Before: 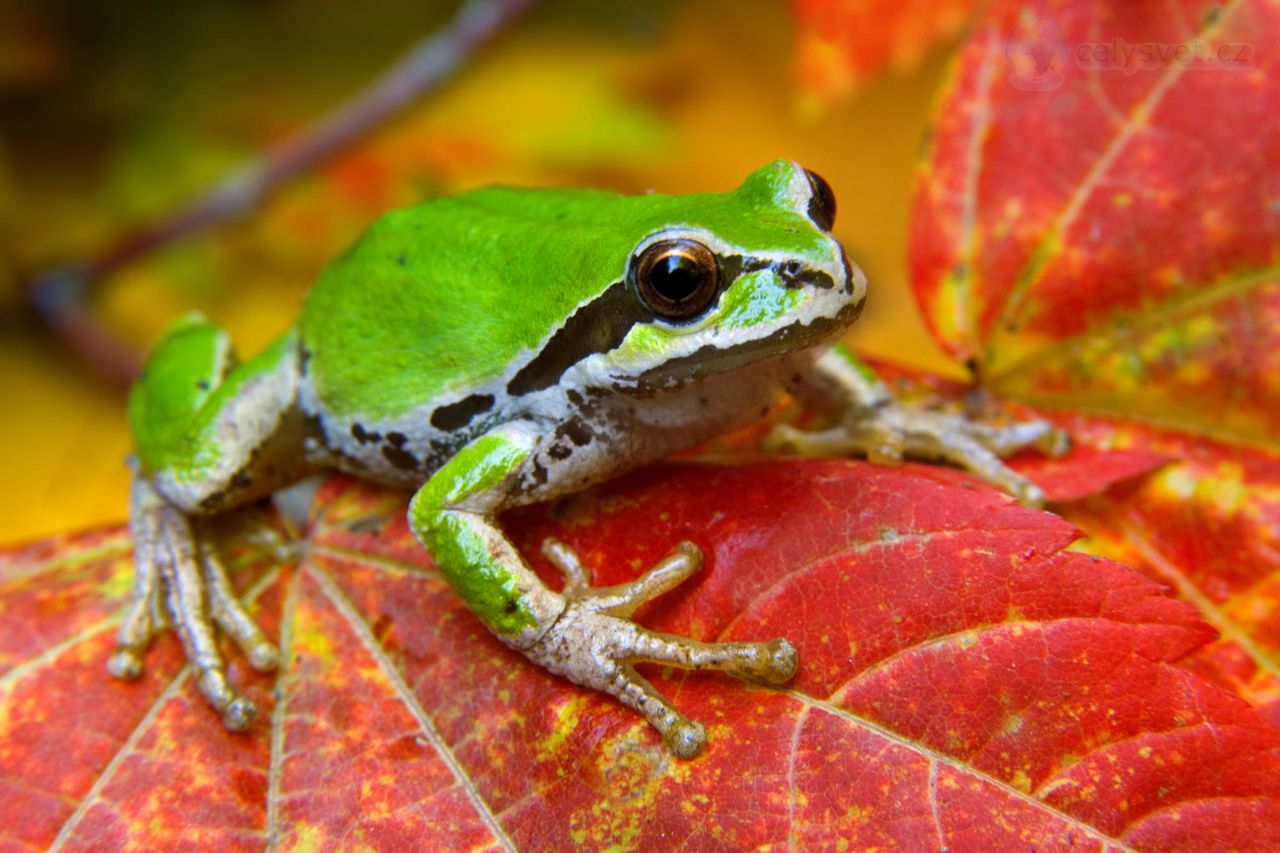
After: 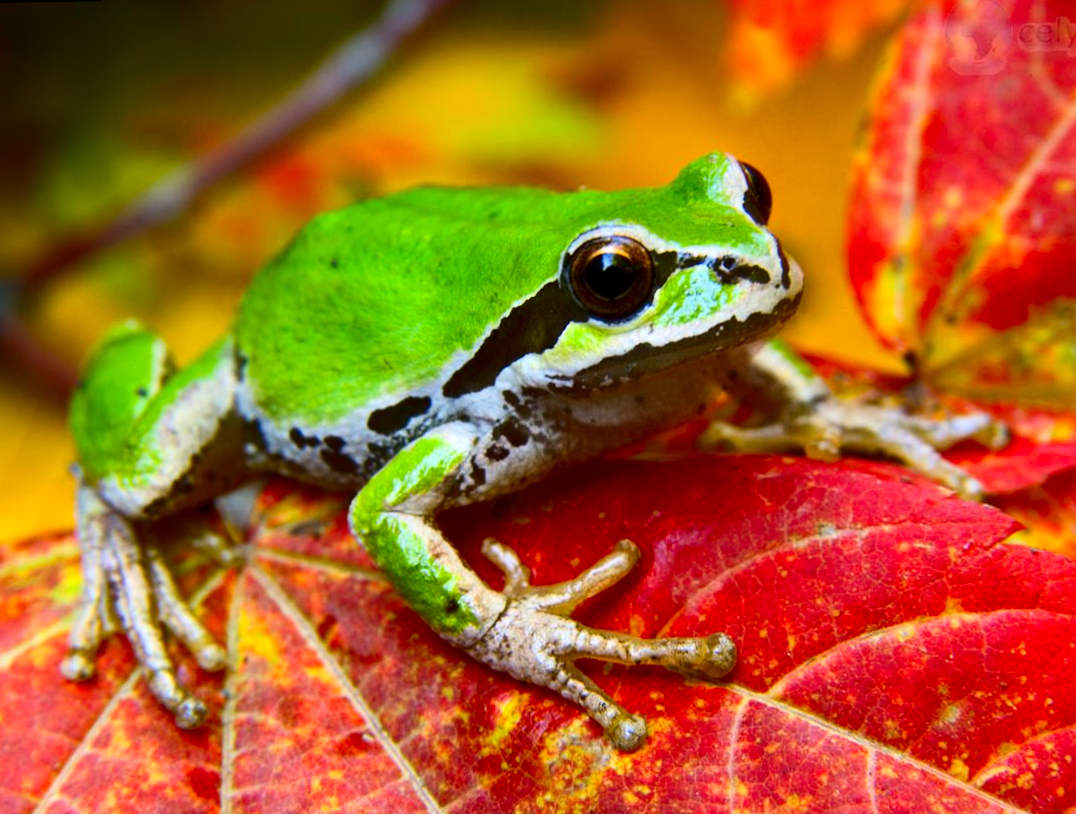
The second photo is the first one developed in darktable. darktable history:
color correction: saturation 1.8
crop and rotate: angle 1°, left 4.281%, top 0.642%, right 11.383%, bottom 2.486%
rotate and perspective: lens shift (vertical) 0.048, lens shift (horizontal) -0.024, automatic cropping off
contrast brightness saturation: contrast 0.25, saturation -0.31
